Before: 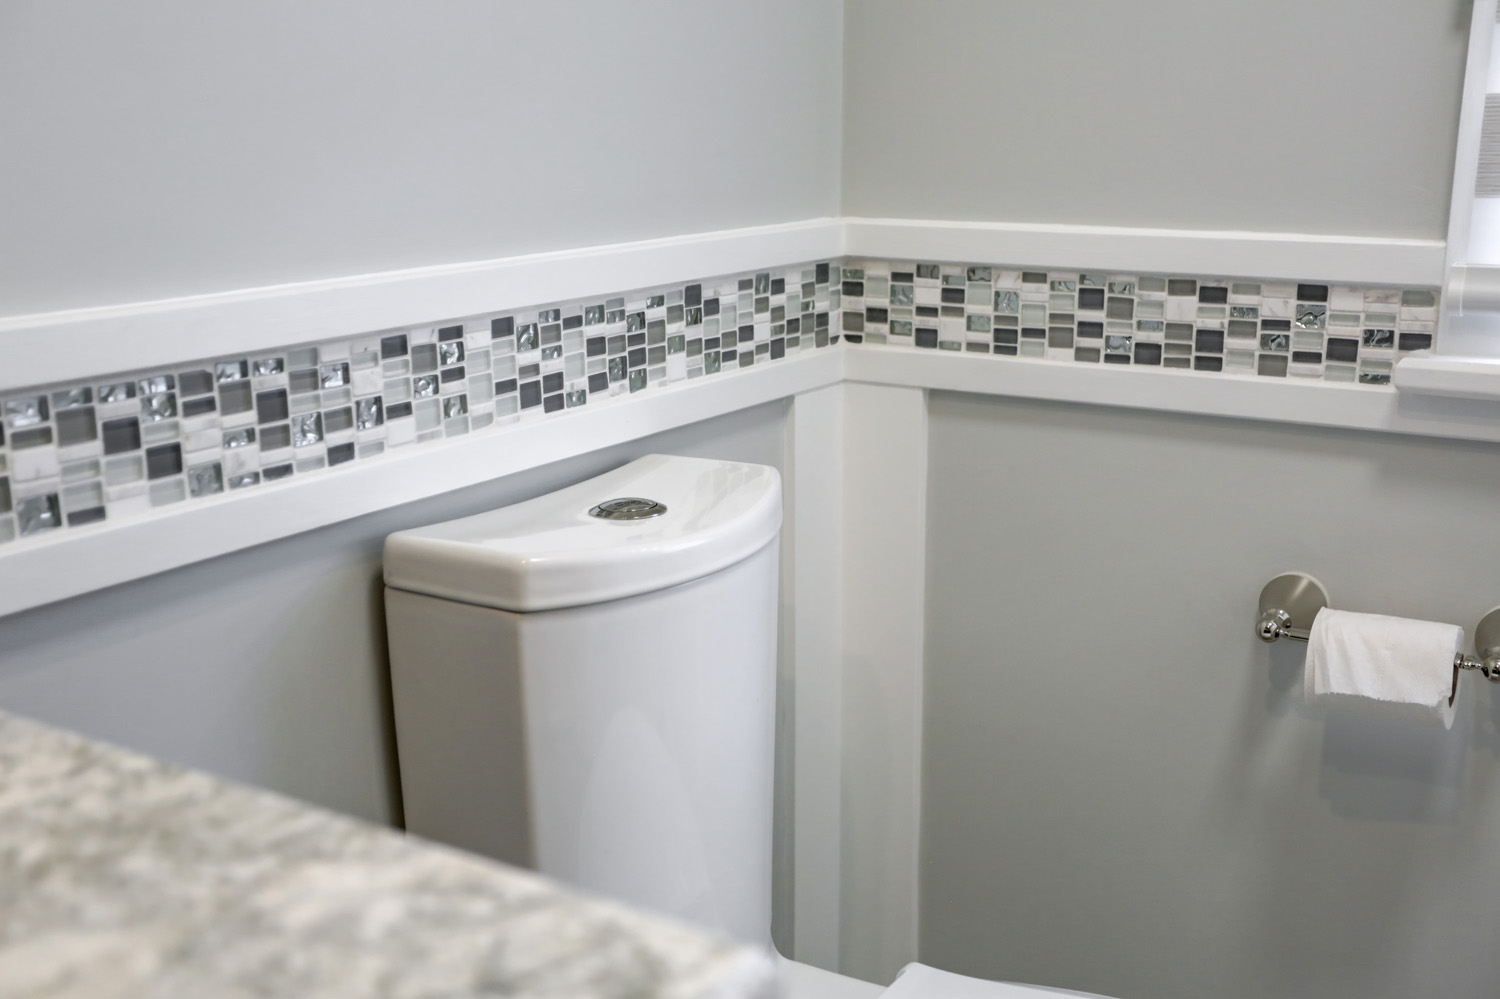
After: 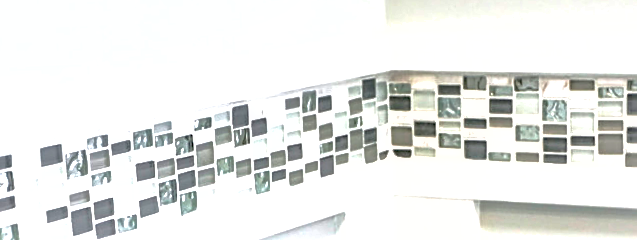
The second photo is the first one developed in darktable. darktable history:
crop: left 28.64%, top 16.832%, right 26.637%, bottom 58.055%
sharpen: on, module defaults
rotate and perspective: rotation -2.12°, lens shift (vertical) 0.009, lens shift (horizontal) -0.008, automatic cropping original format, crop left 0.036, crop right 0.964, crop top 0.05, crop bottom 0.959
local contrast: on, module defaults
shadows and highlights: on, module defaults
exposure: black level correction 0, exposure 1.741 EV, compensate exposure bias true, compensate highlight preservation false
graduated density: rotation -0.352°, offset 57.64
tone equalizer: -8 EV 0.06 EV, smoothing diameter 25%, edges refinement/feathering 10, preserve details guided filter
